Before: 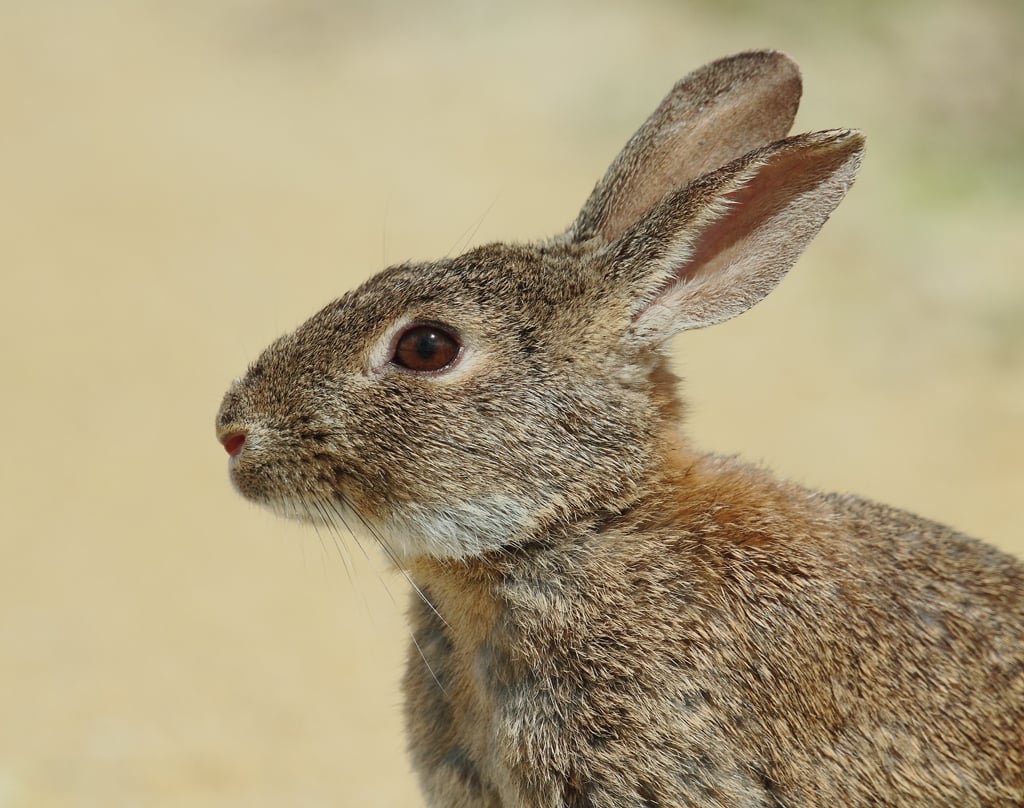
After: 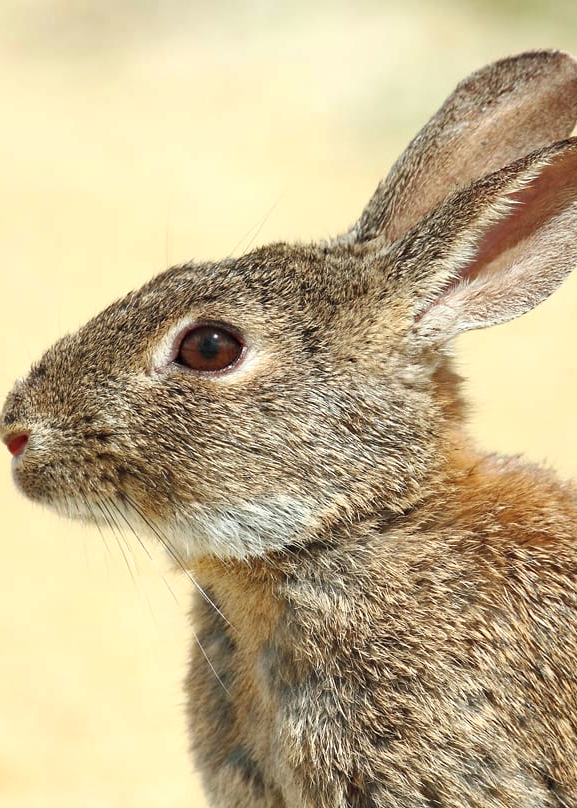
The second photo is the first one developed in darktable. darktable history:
exposure: black level correction 0, exposure 0.692 EV, compensate highlight preservation false
crop: left 21.282%, right 22.278%
haze removal: compatibility mode true, adaptive false
